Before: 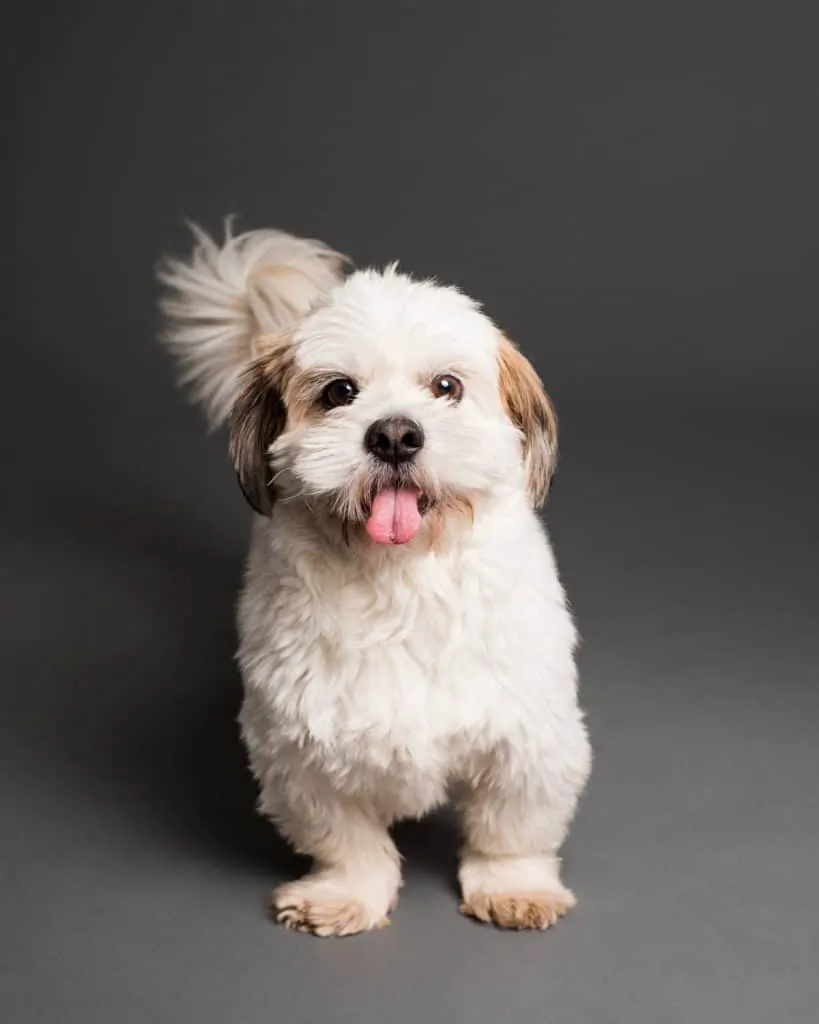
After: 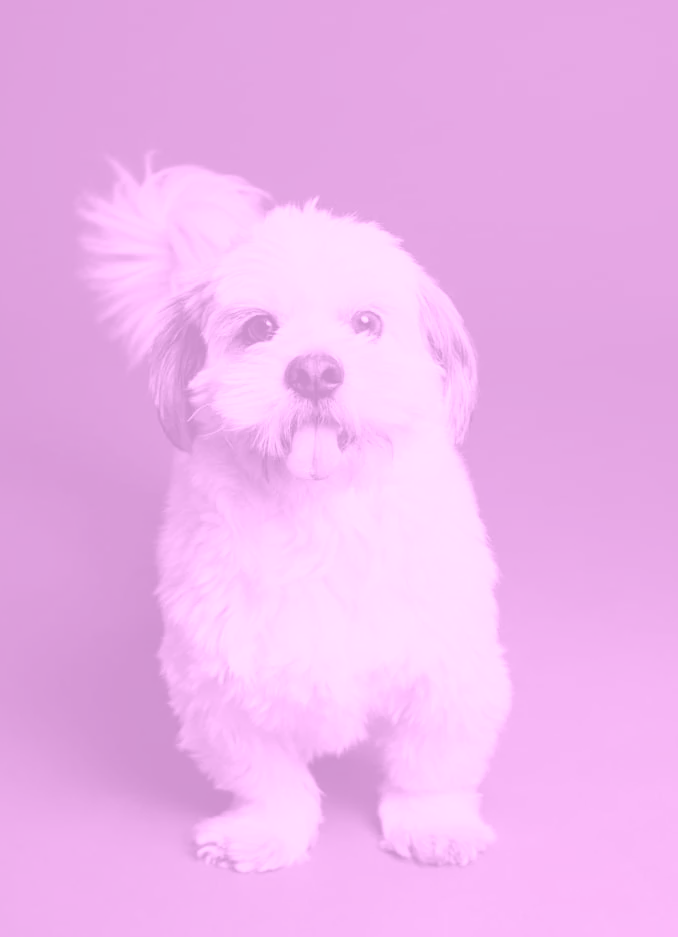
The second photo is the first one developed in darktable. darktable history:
colorize: hue 331.2°, saturation 69%, source mix 30.28%, lightness 69.02%, version 1
color contrast: green-magenta contrast 1.55, blue-yellow contrast 1.83
crop: left 9.807%, top 6.259%, right 7.334%, bottom 2.177%
